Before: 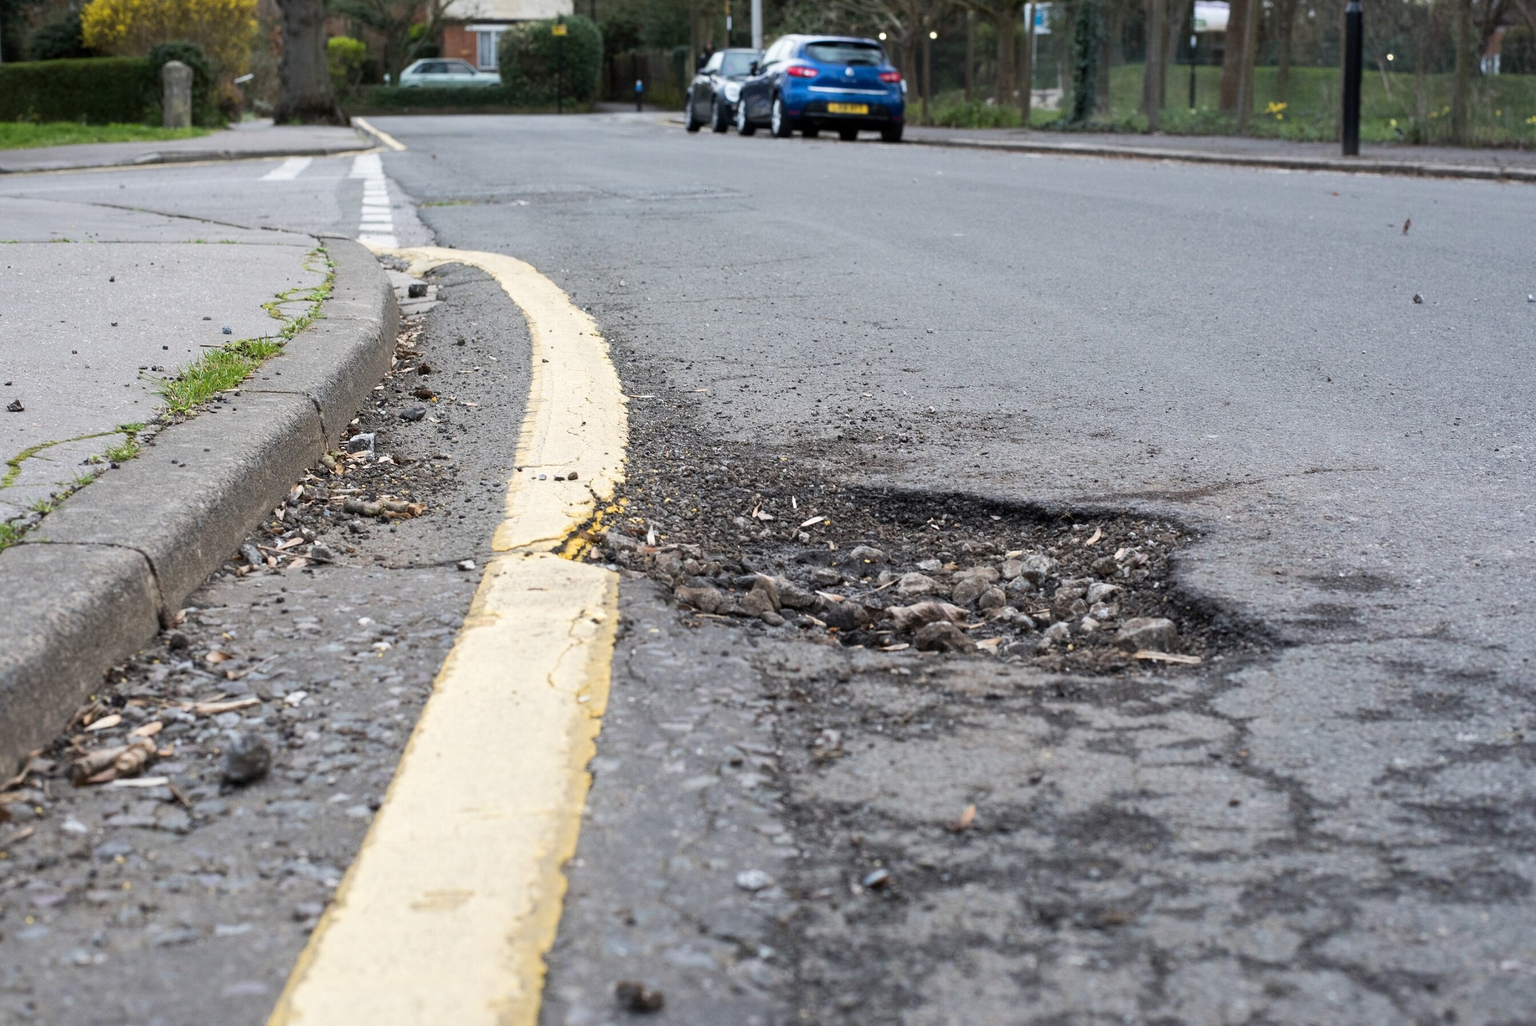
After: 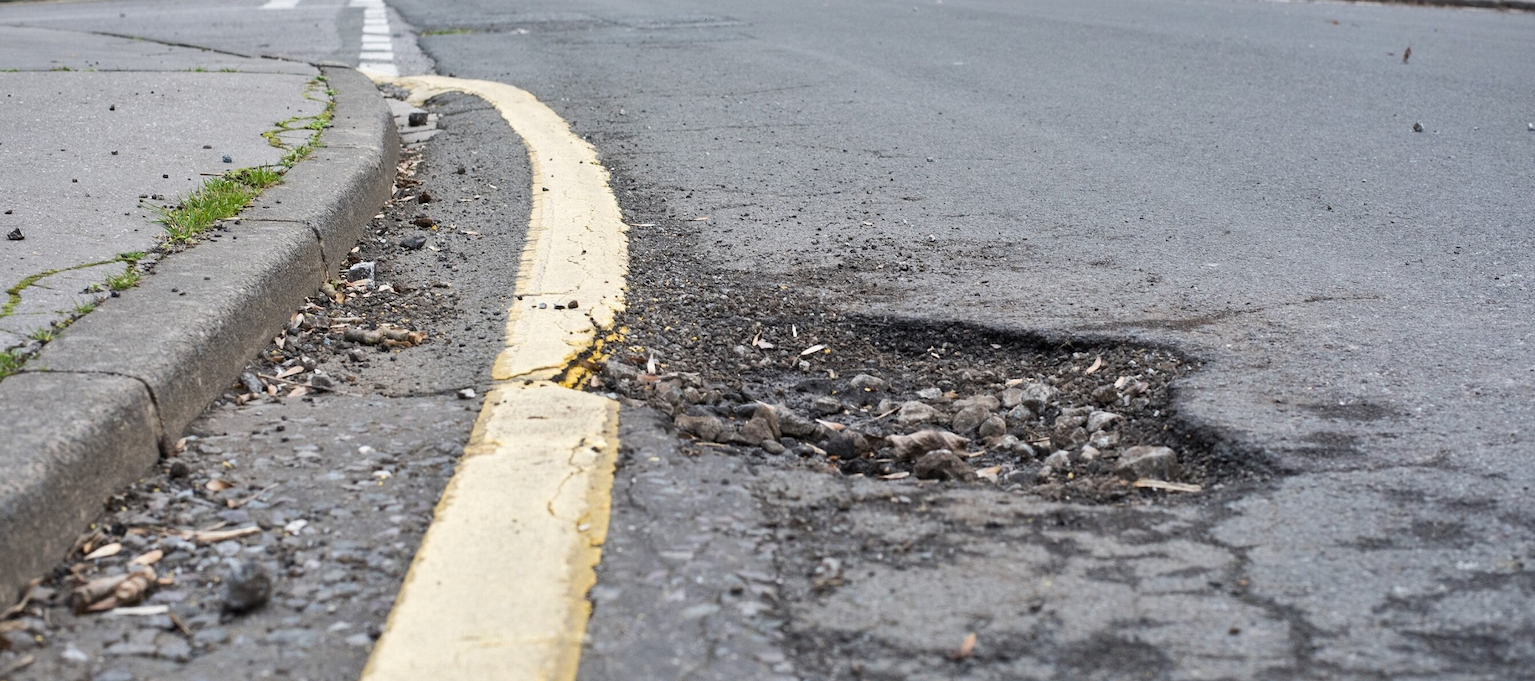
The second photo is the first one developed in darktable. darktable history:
exposure: compensate highlight preservation false
crop: top 16.763%, bottom 16.71%
shadows and highlights: shadows 33.19, highlights -46.91, compress 49.99%, soften with gaussian
vignetting: fall-off start 97.69%, fall-off radius 100.7%, width/height ratio 1.363, unbound false
